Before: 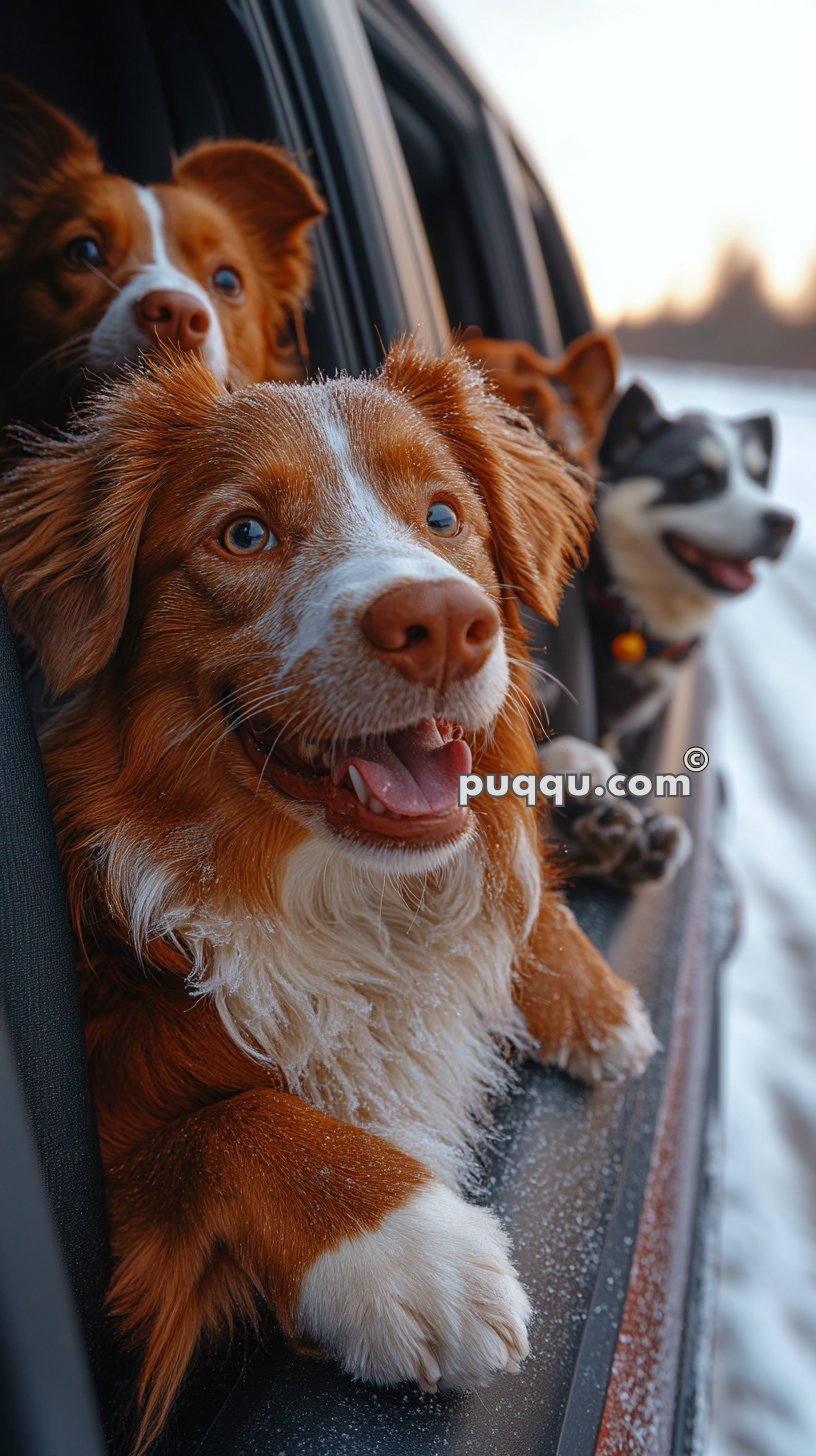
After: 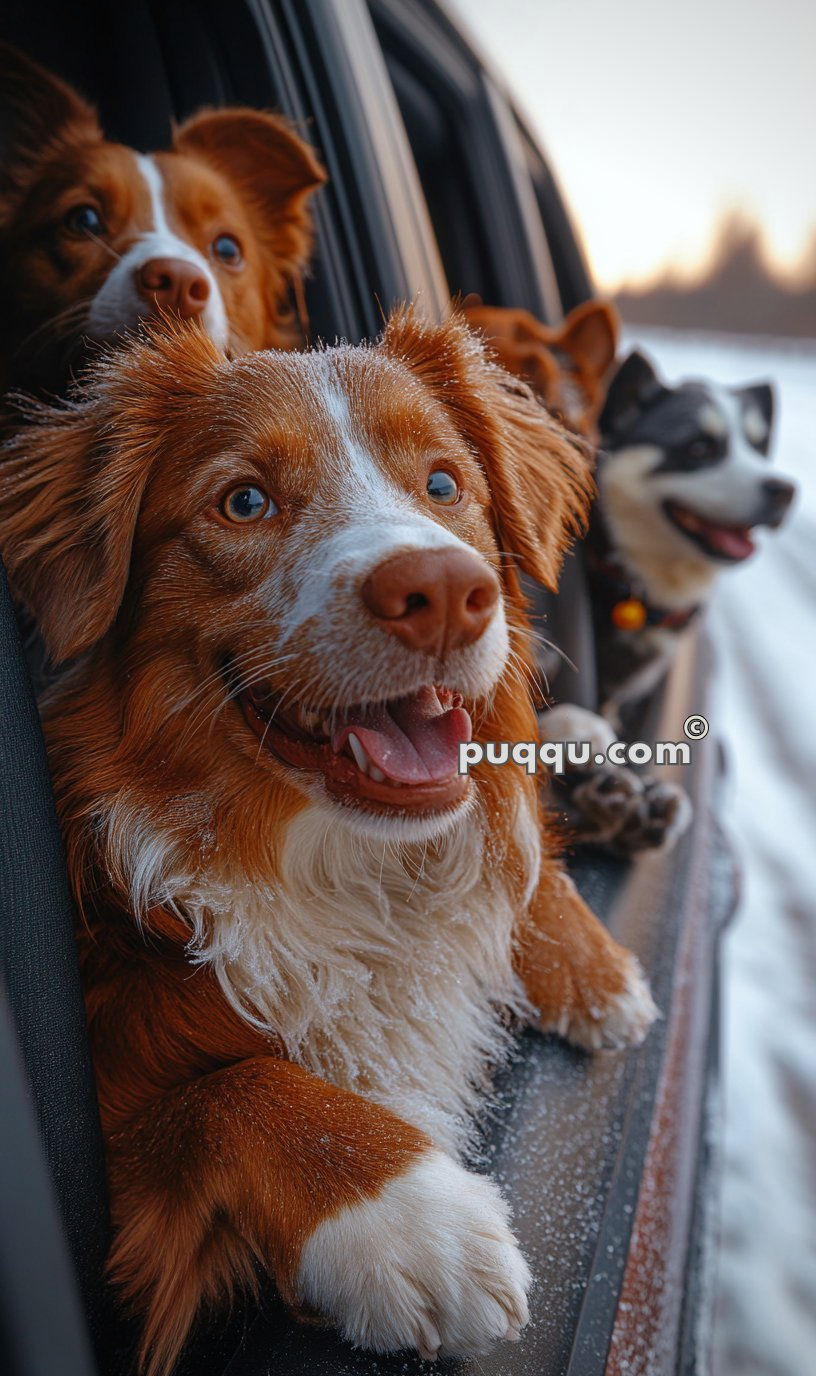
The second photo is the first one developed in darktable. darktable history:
crop and rotate: top 2.23%, bottom 3.202%
vignetting: on, module defaults
